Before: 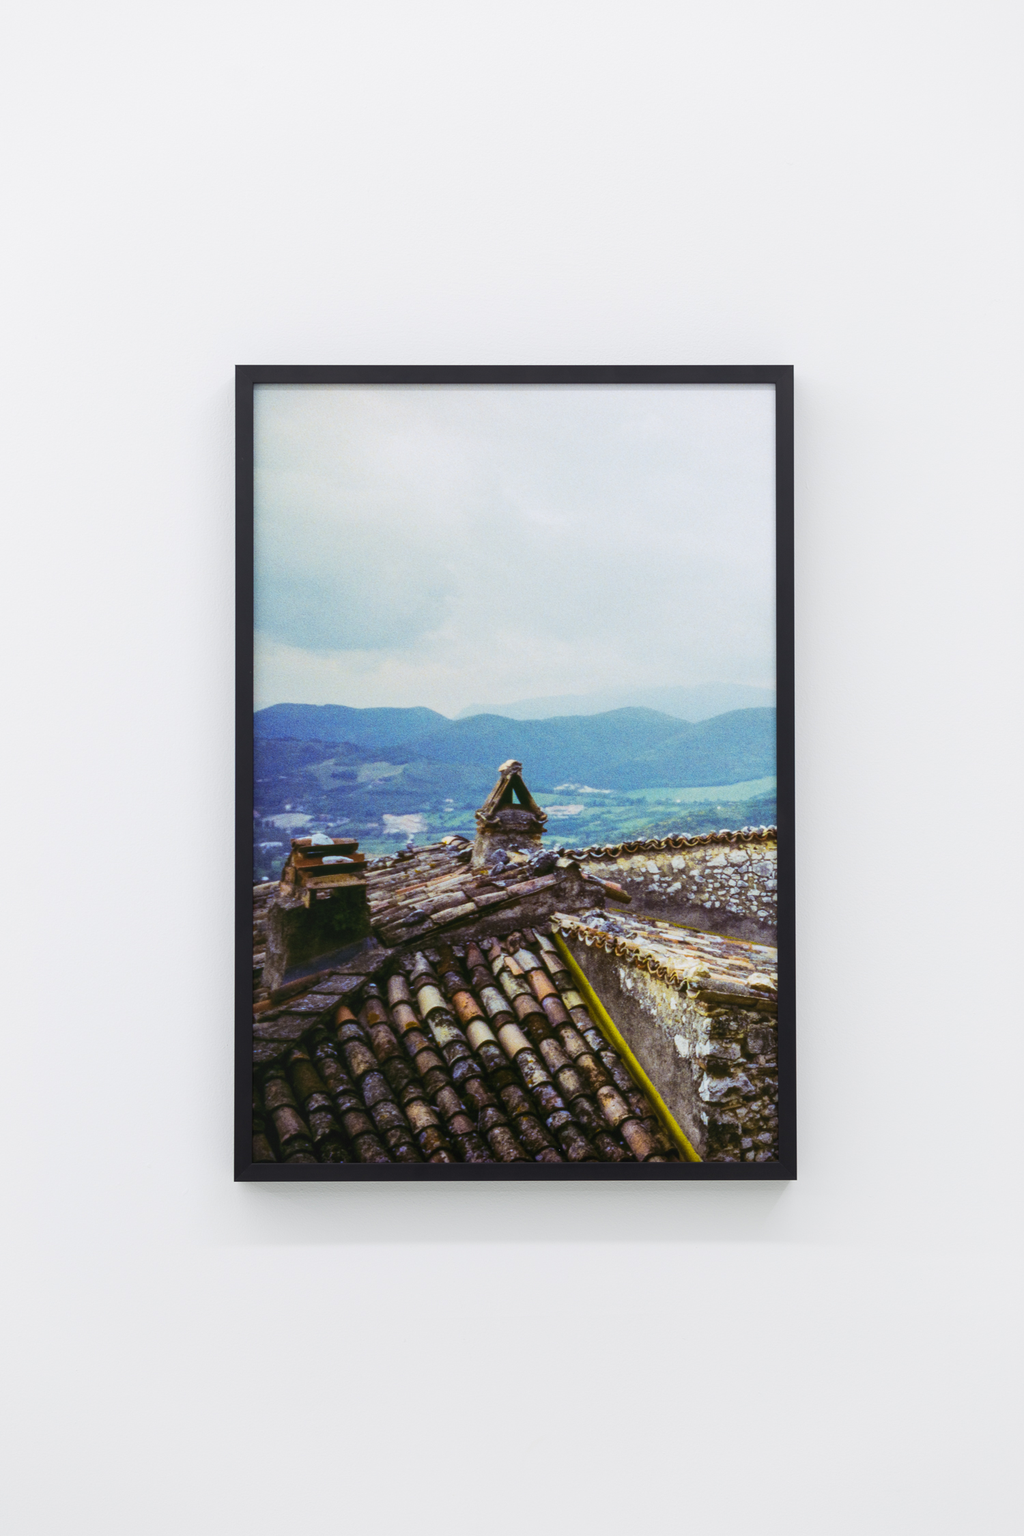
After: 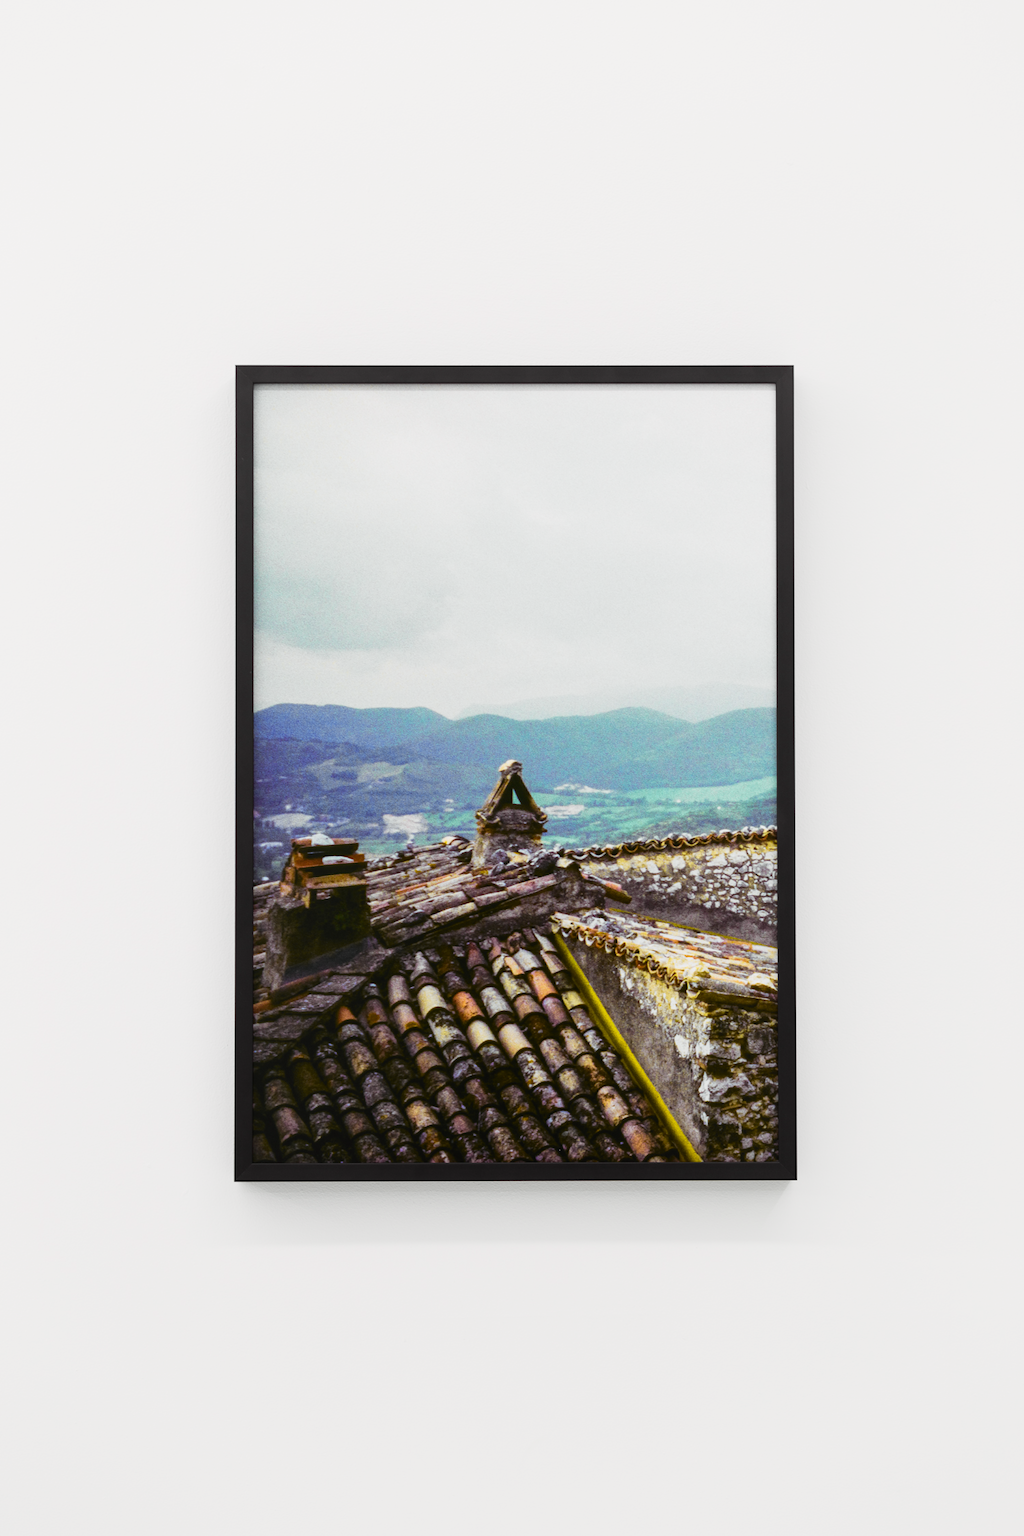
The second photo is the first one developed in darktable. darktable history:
tone curve: curves: ch0 [(0, 0.008) (0.107, 0.083) (0.283, 0.287) (0.461, 0.498) (0.64, 0.691) (0.822, 0.869) (0.998, 0.978)]; ch1 [(0, 0) (0.323, 0.339) (0.438, 0.422) (0.473, 0.487) (0.502, 0.502) (0.527, 0.53) (0.561, 0.583) (0.608, 0.629) (0.669, 0.704) (0.859, 0.899) (1, 1)]; ch2 [(0, 0) (0.33, 0.347) (0.421, 0.456) (0.473, 0.498) (0.502, 0.504) (0.522, 0.524) (0.549, 0.567) (0.585, 0.627) (0.676, 0.724) (1, 1)], color space Lab, independent channels, preserve colors none
